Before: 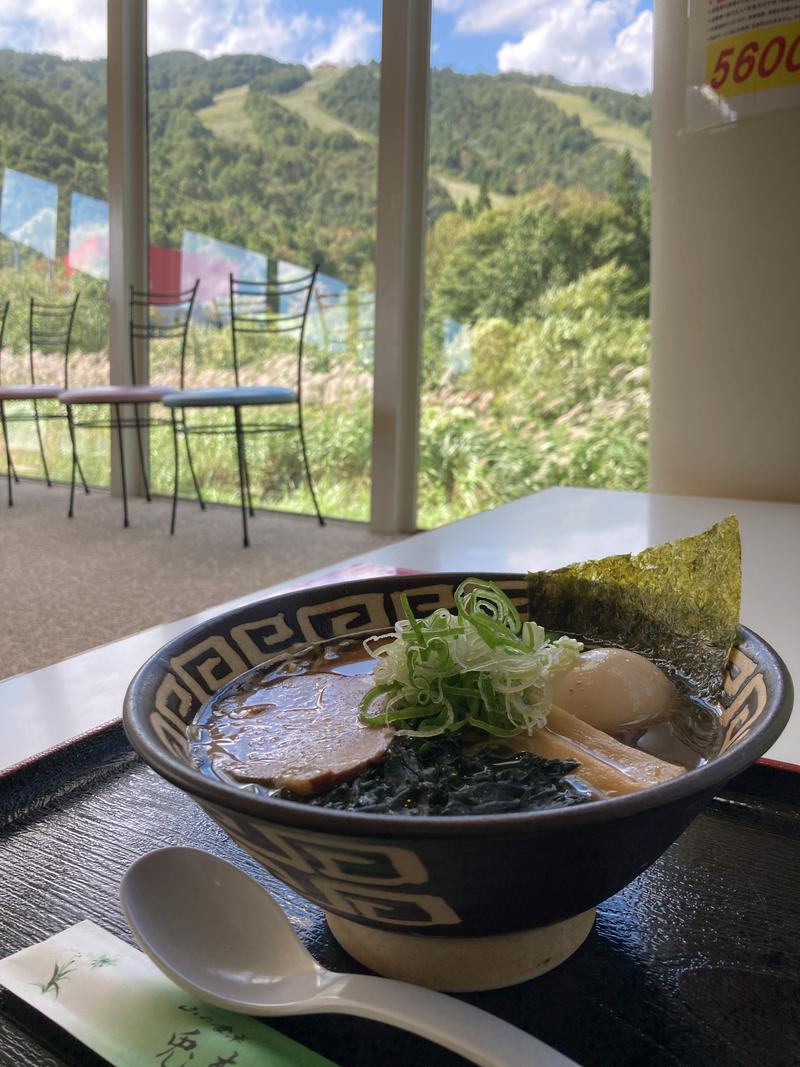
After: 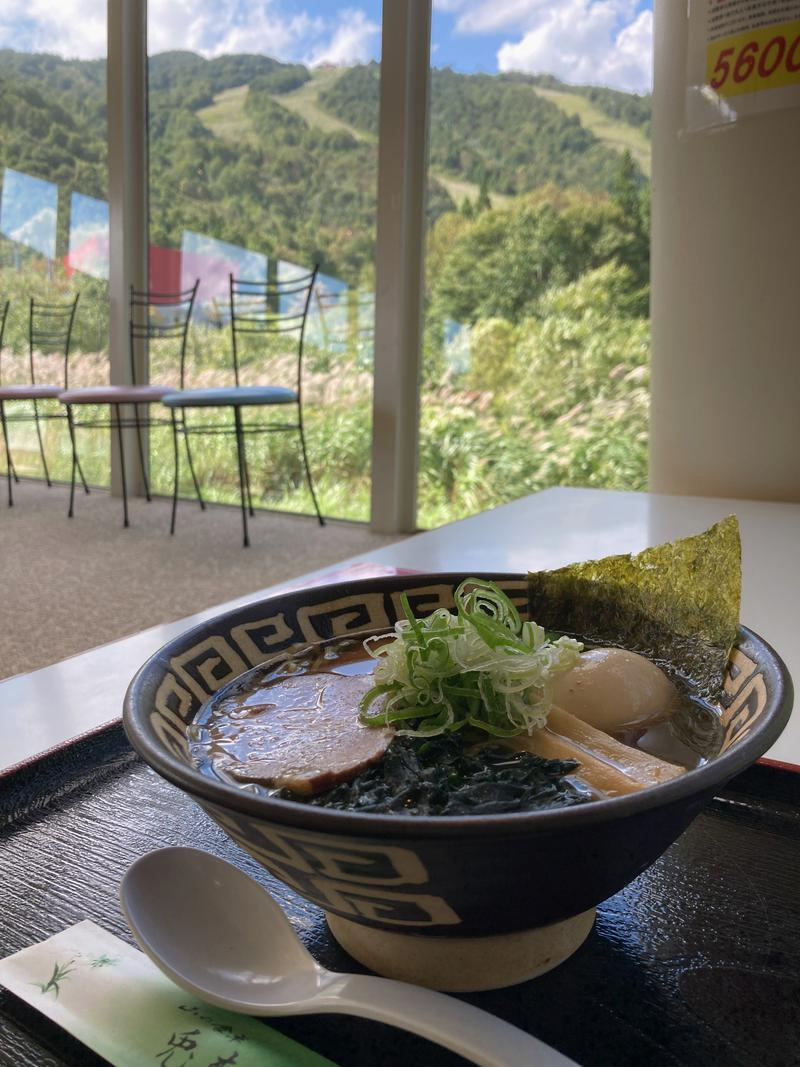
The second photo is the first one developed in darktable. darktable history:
tone equalizer: on, module defaults
exposure: exposure -0.071 EV, compensate exposure bias true, compensate highlight preservation false
